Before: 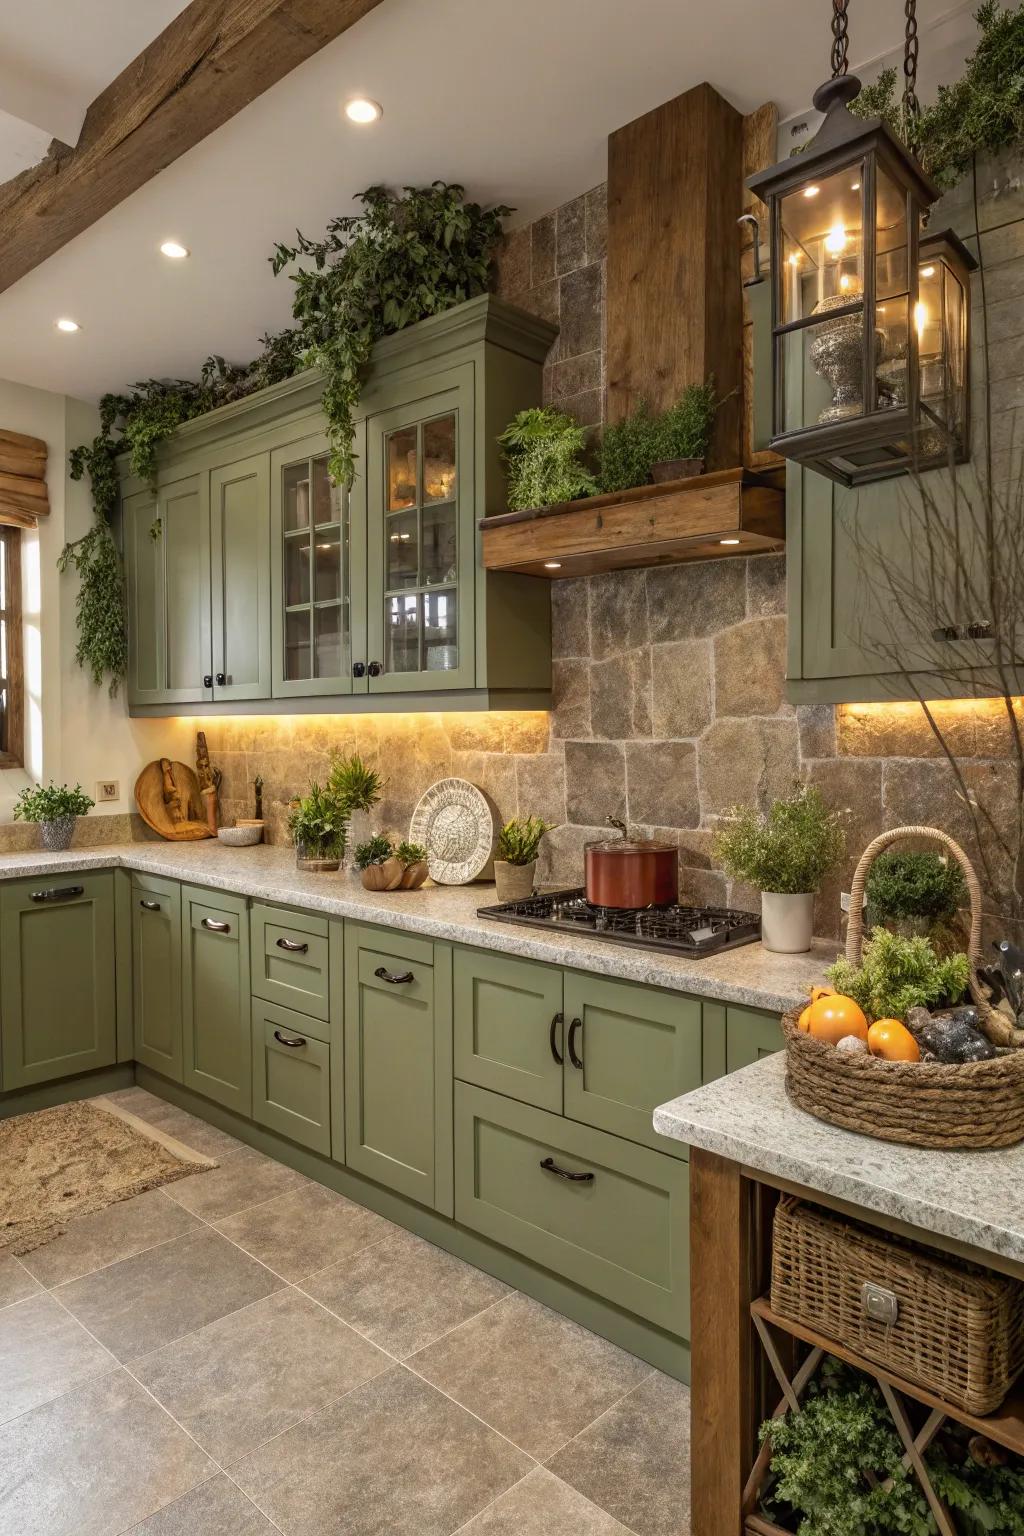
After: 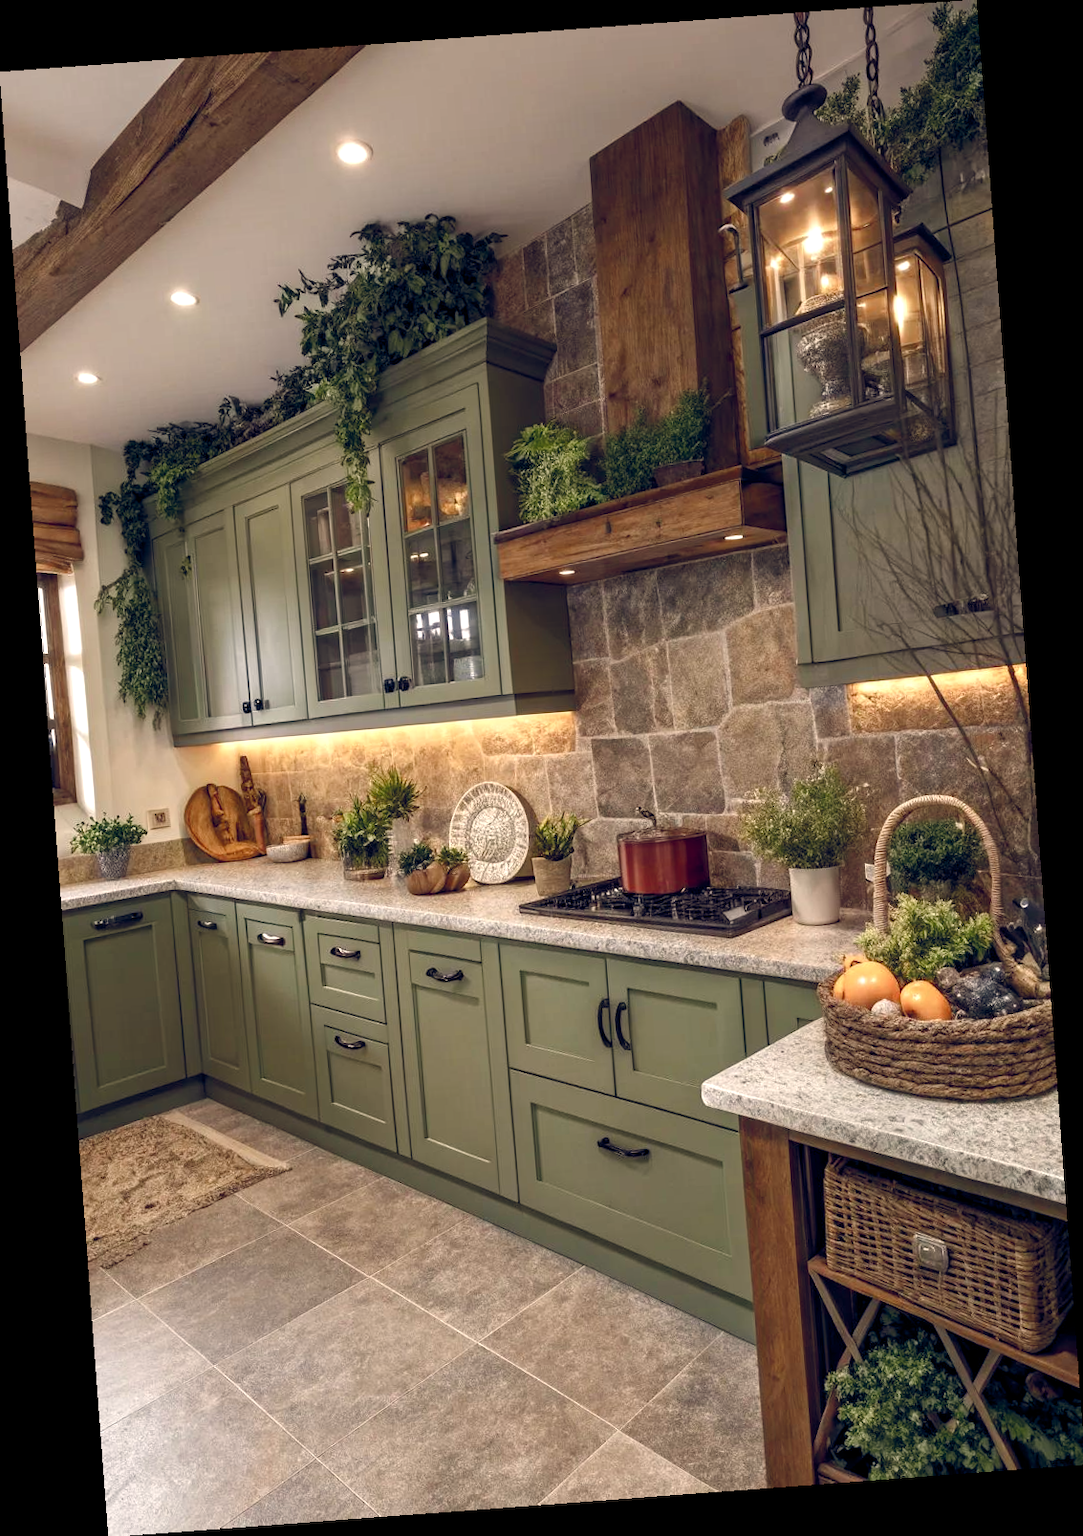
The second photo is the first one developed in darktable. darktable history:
color balance rgb: highlights gain › chroma 2.94%, highlights gain › hue 60.57°, global offset › chroma 0.25%, global offset › hue 256.52°, perceptual saturation grading › global saturation 20%, perceptual saturation grading › highlights -50%, perceptual saturation grading › shadows 30%, contrast 15%
rotate and perspective: rotation -4.25°, automatic cropping off
